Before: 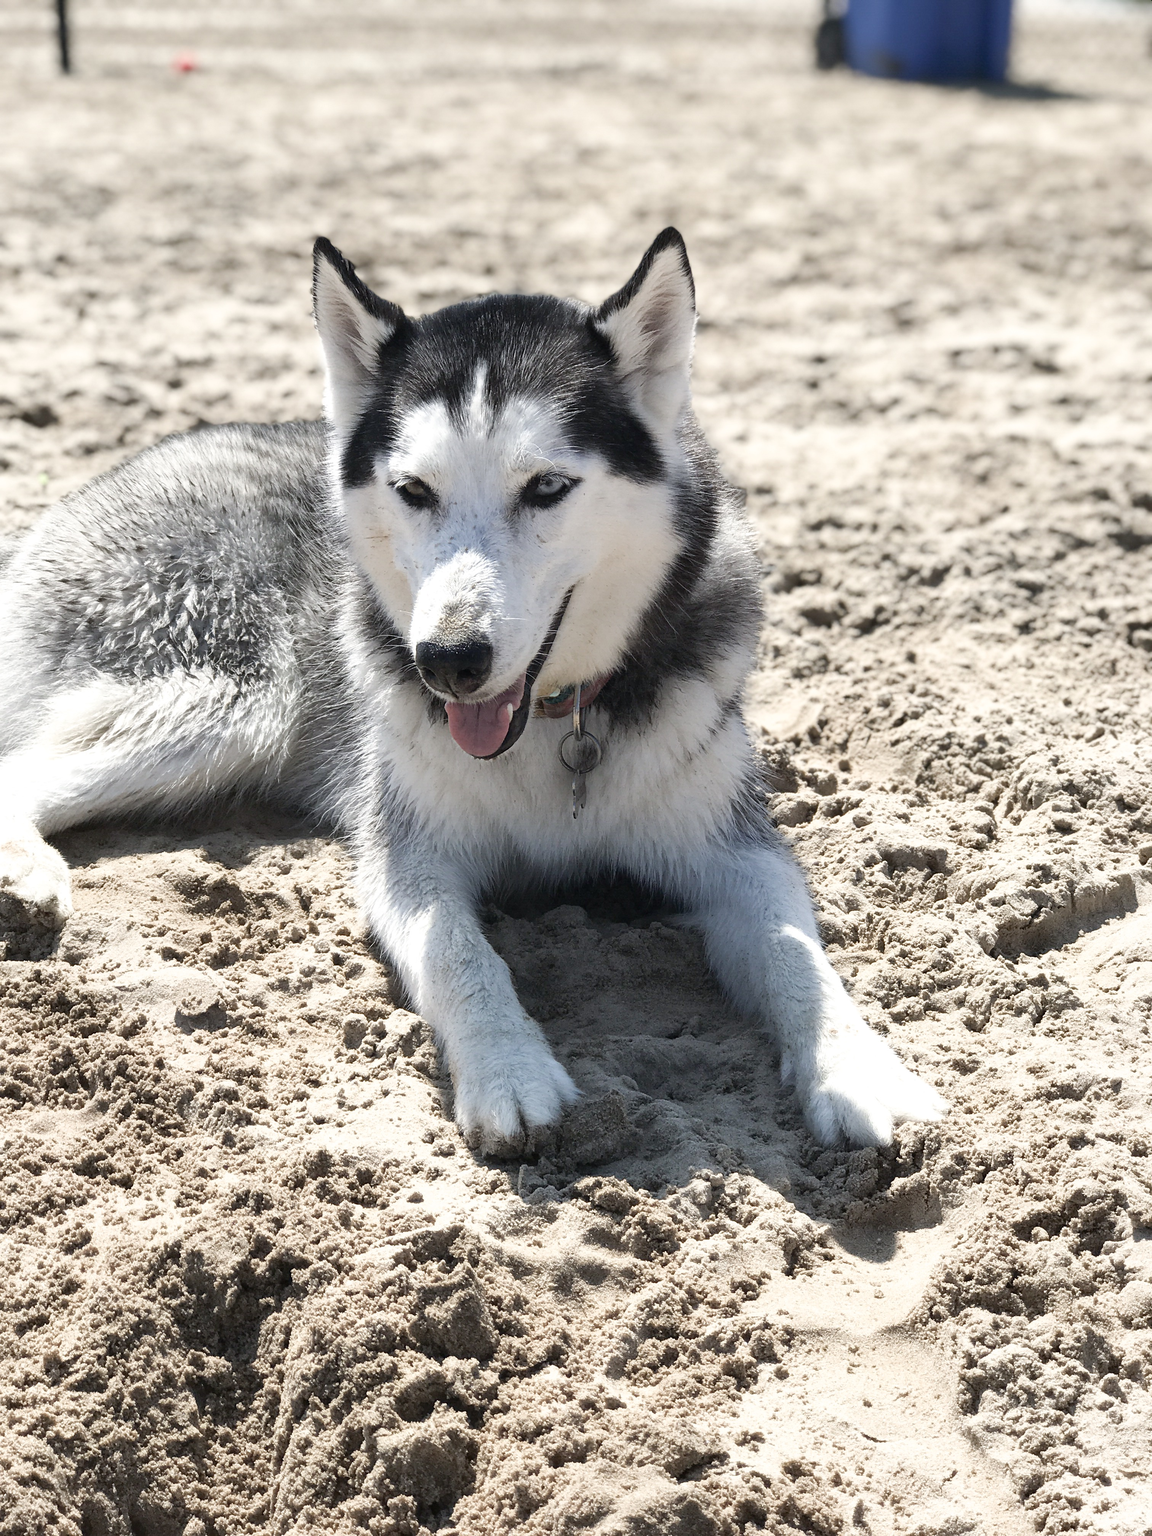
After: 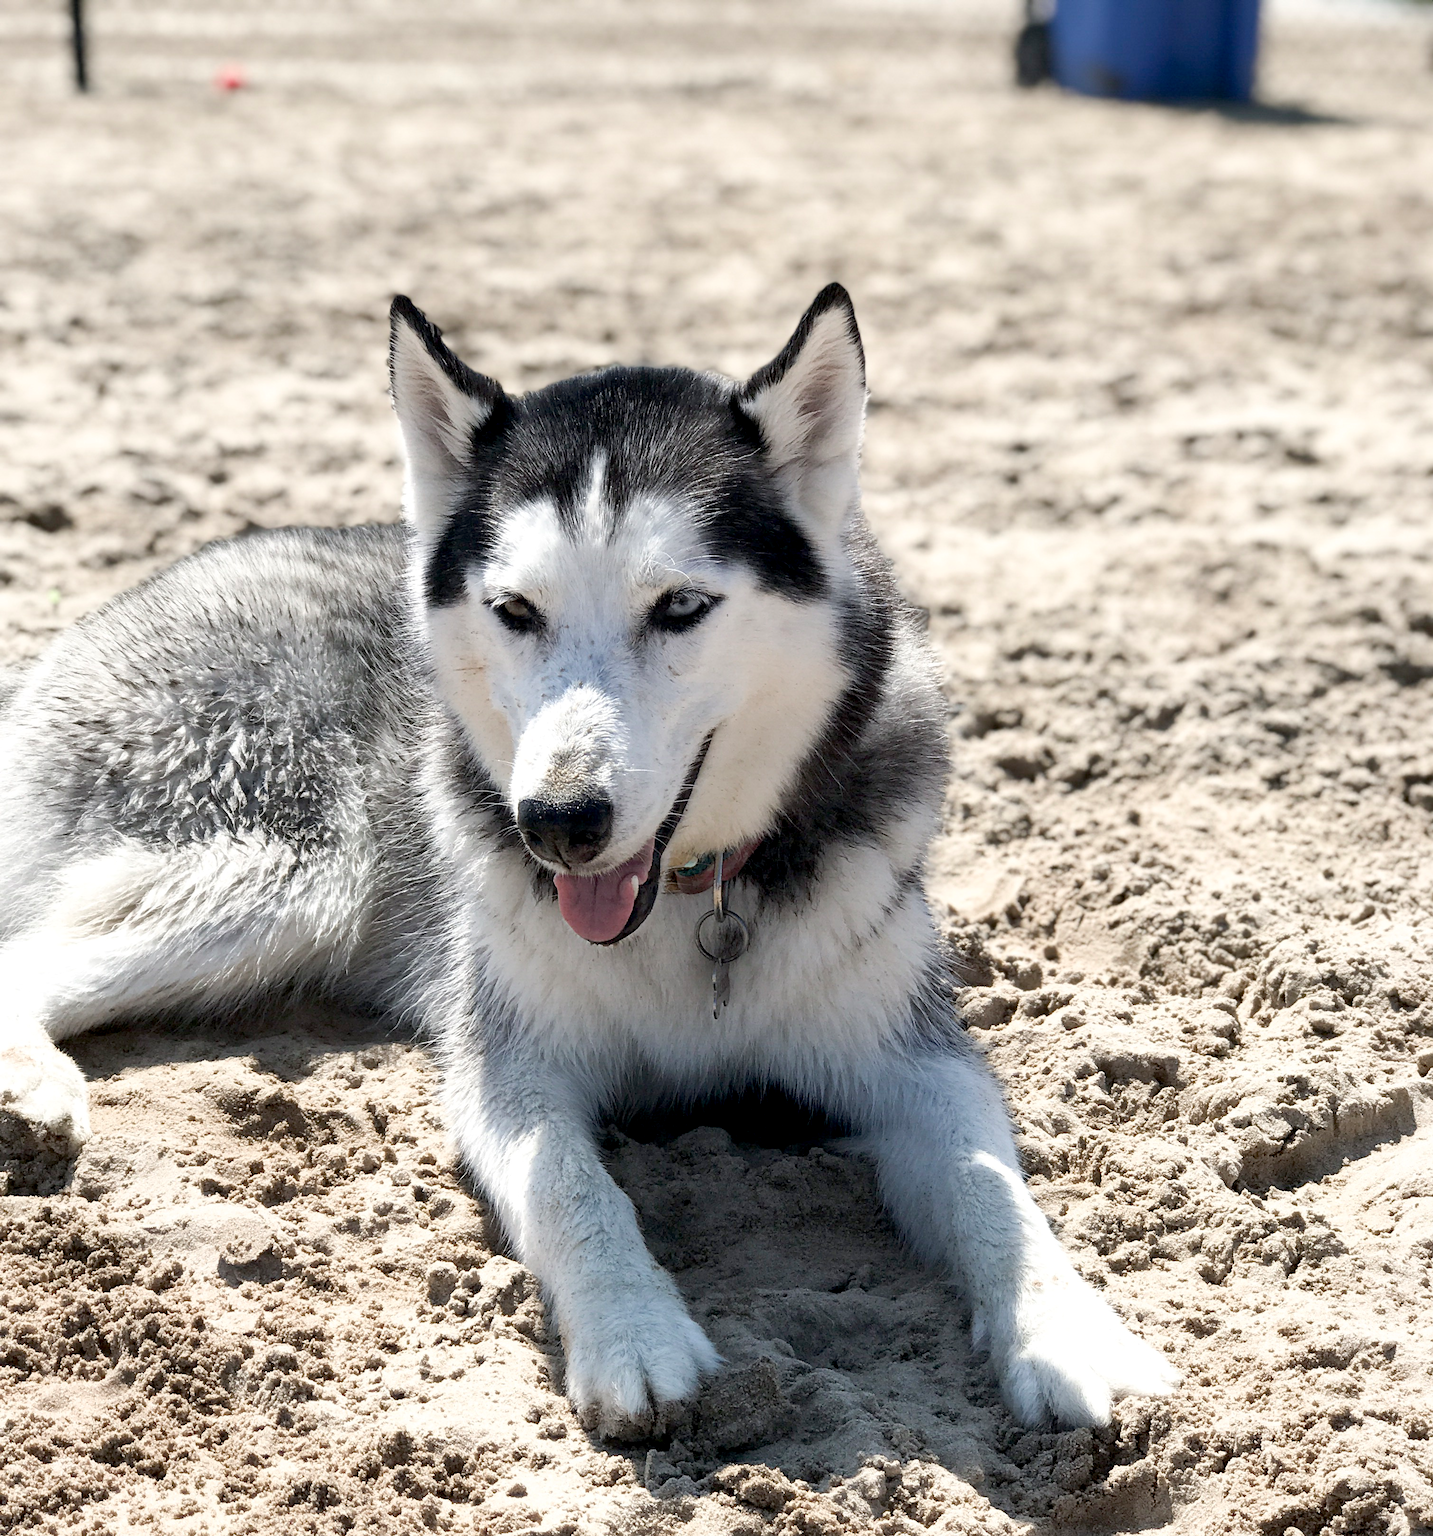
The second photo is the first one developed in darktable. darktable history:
exposure: black level correction 0.01, exposure 0.007 EV, compensate exposure bias true, compensate highlight preservation false
crop: bottom 19.643%
